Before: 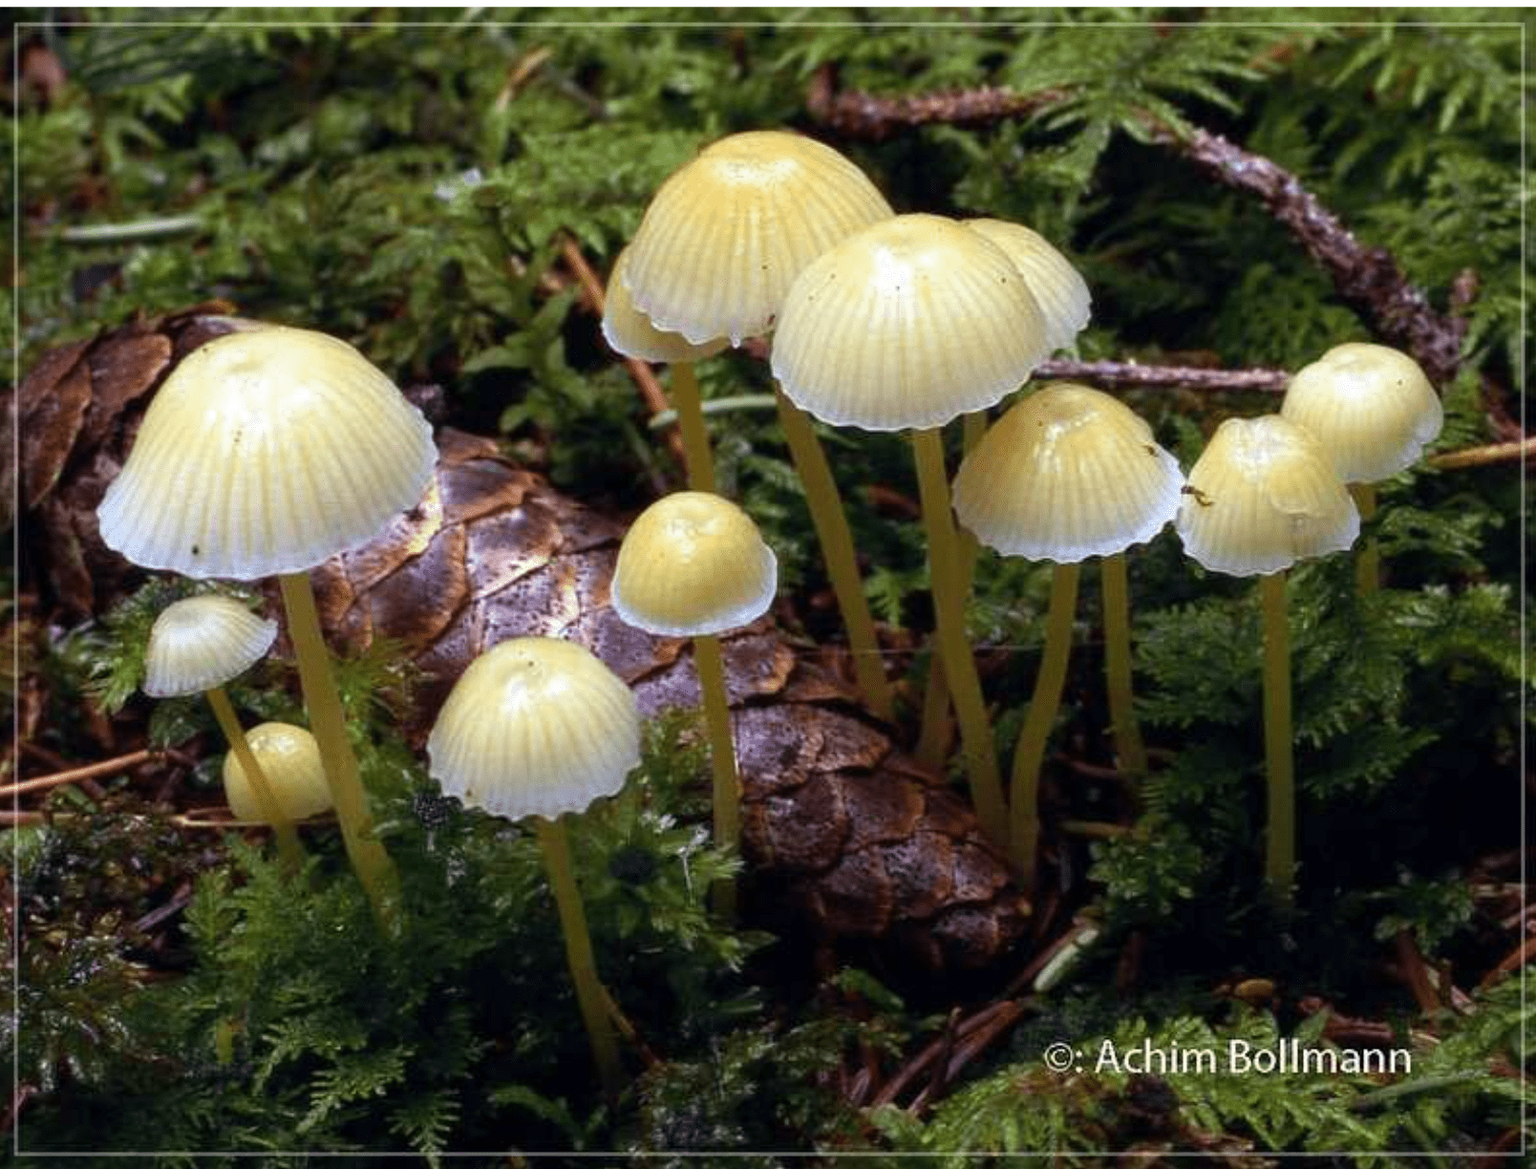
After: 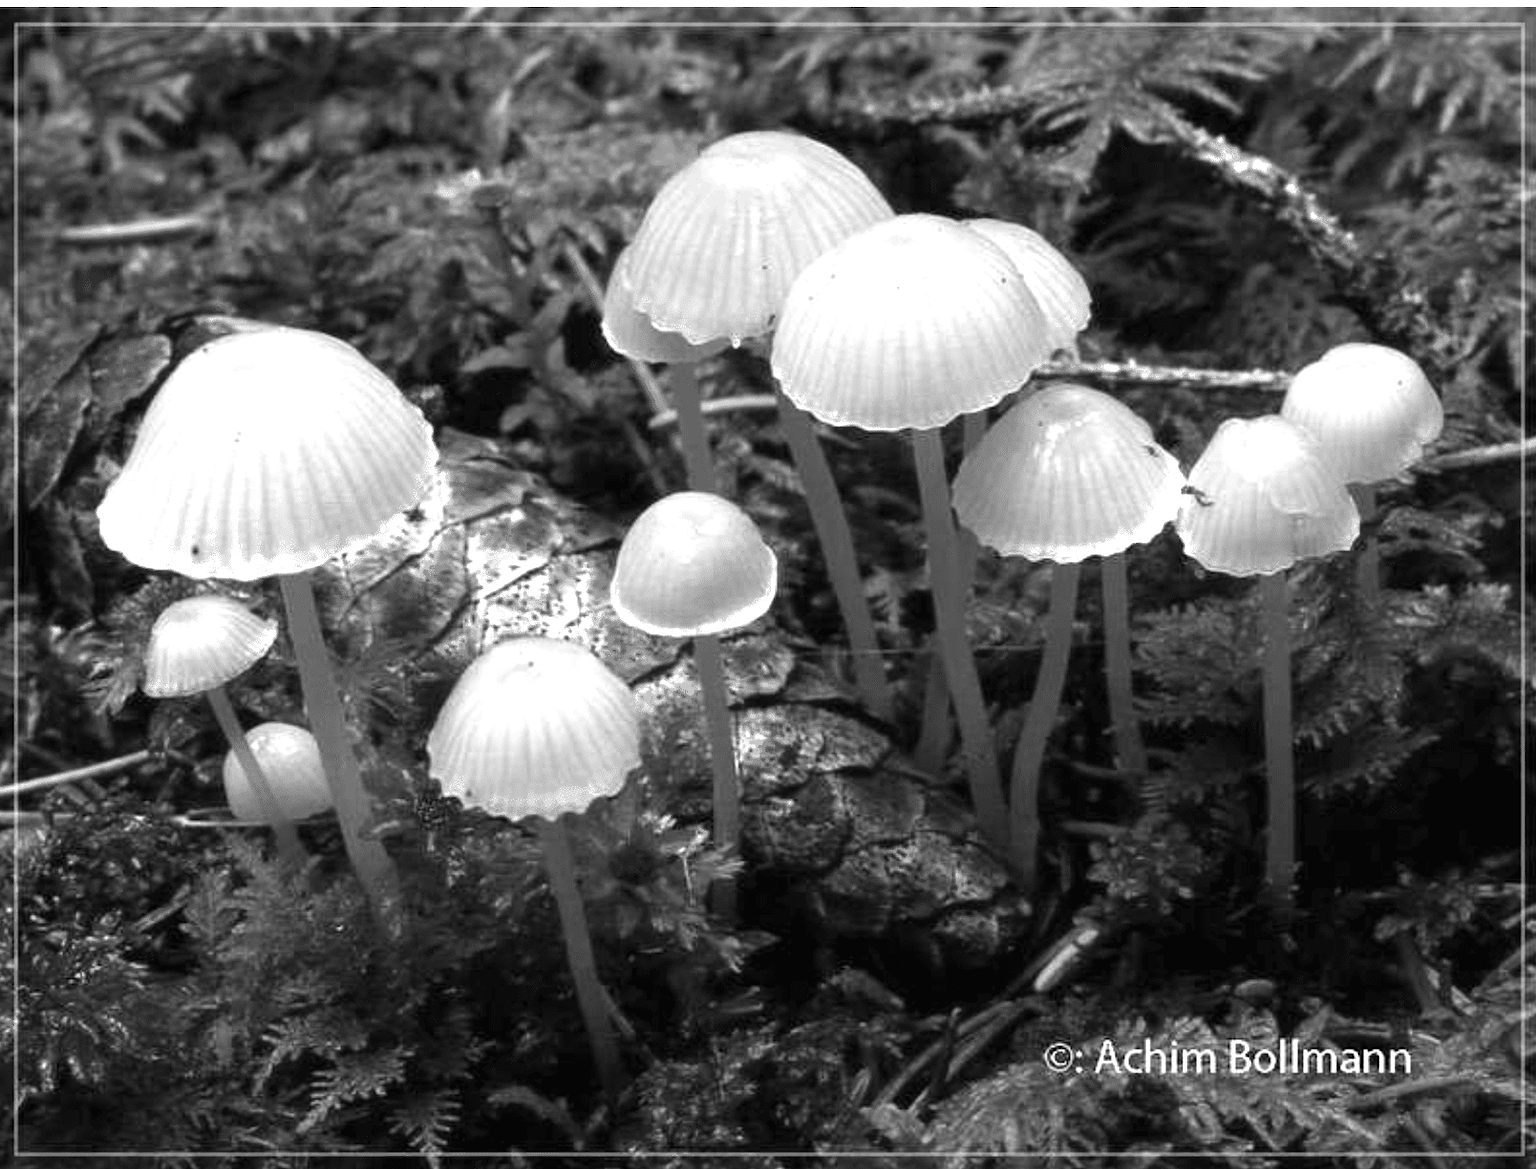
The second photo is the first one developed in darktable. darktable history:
color zones: curves: ch0 [(0, 0.613) (0.01, 0.613) (0.245, 0.448) (0.498, 0.529) (0.642, 0.665) (0.879, 0.777) (0.99, 0.613)]; ch1 [(0, 0) (0.143, 0) (0.286, 0) (0.429, 0) (0.571, 0) (0.714, 0) (0.857, 0)]
exposure: black level correction 0, exposure 0.69 EV, compensate highlight preservation false
